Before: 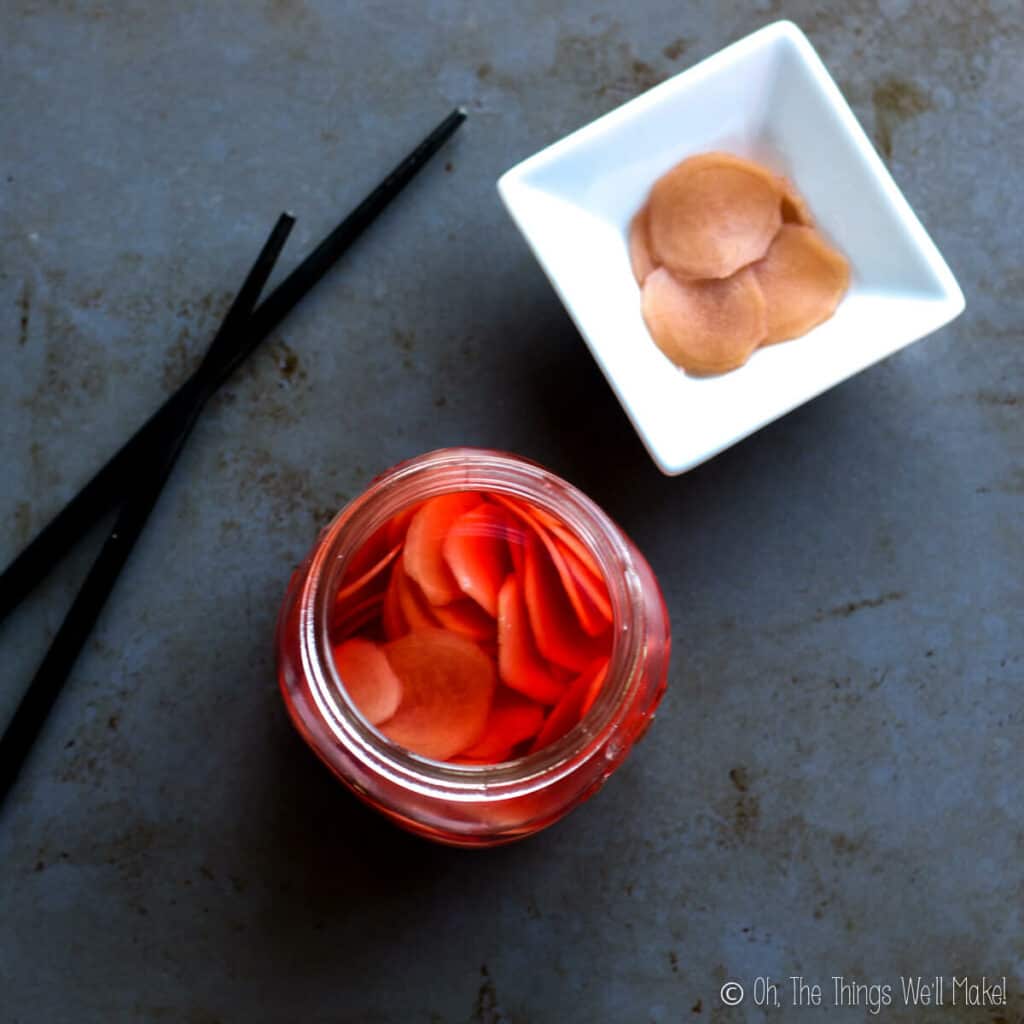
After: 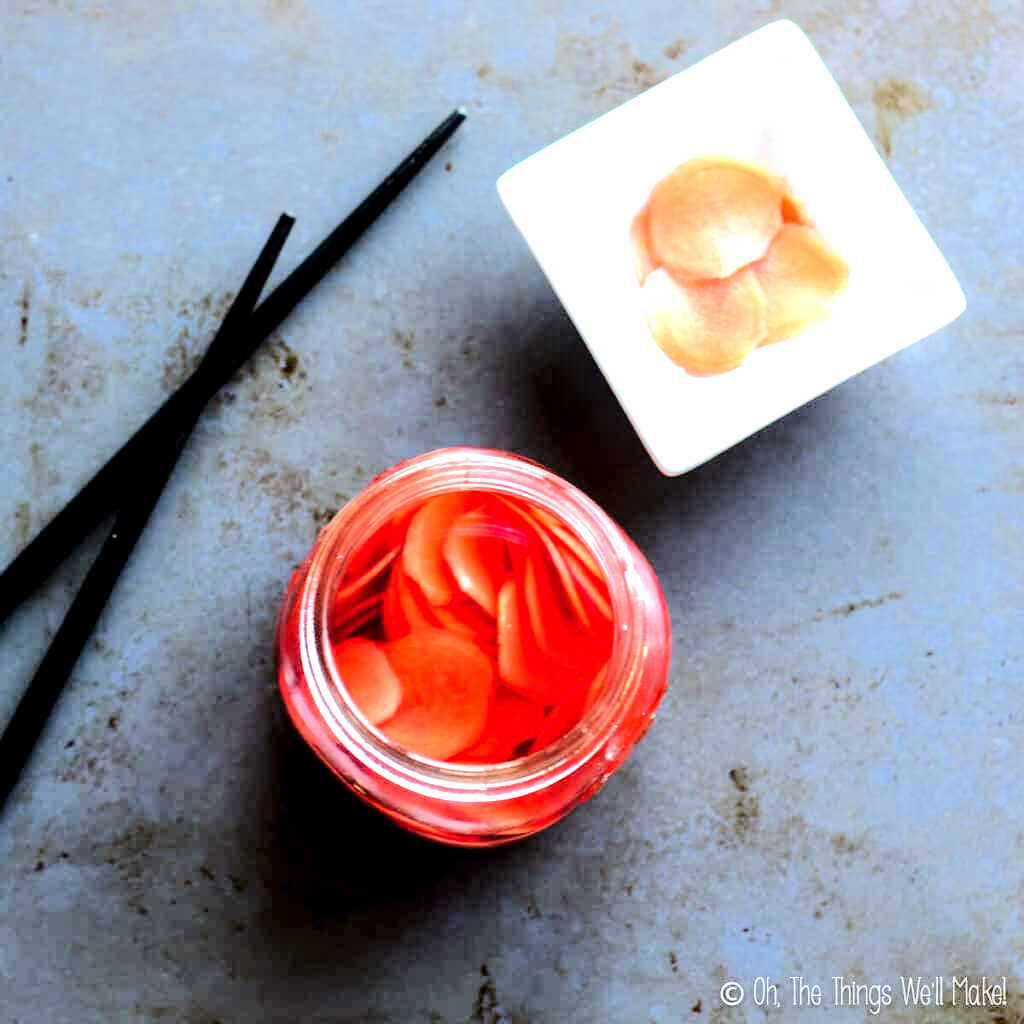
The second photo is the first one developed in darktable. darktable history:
tone equalizer: -7 EV 0.163 EV, -6 EV 0.61 EV, -5 EV 1.16 EV, -4 EV 1.34 EV, -3 EV 1.17 EV, -2 EV 0.6 EV, -1 EV 0.15 EV, edges refinement/feathering 500, mask exposure compensation -1.57 EV, preserve details no
local contrast: highlights 24%, shadows 76%, midtone range 0.748
exposure: black level correction 0, exposure 1.103 EV, compensate highlight preservation false
